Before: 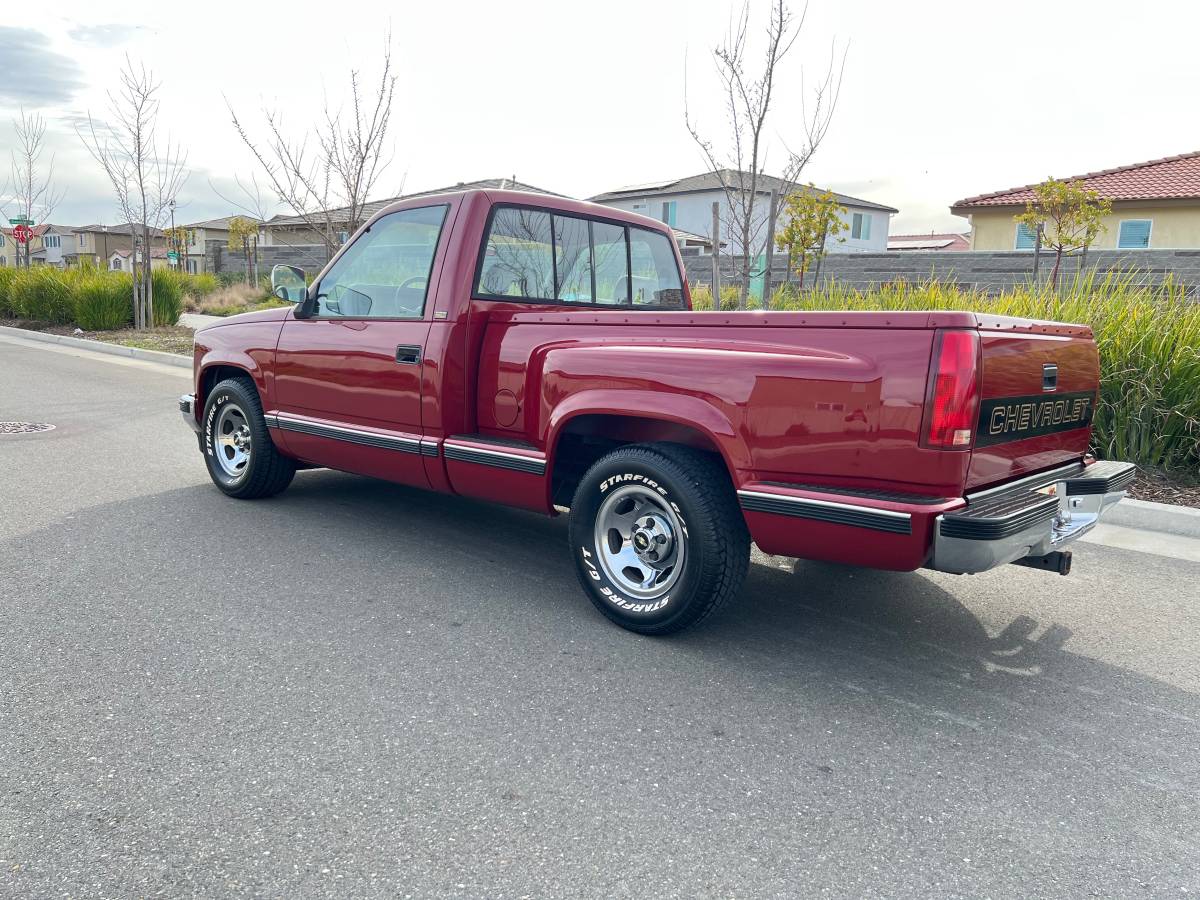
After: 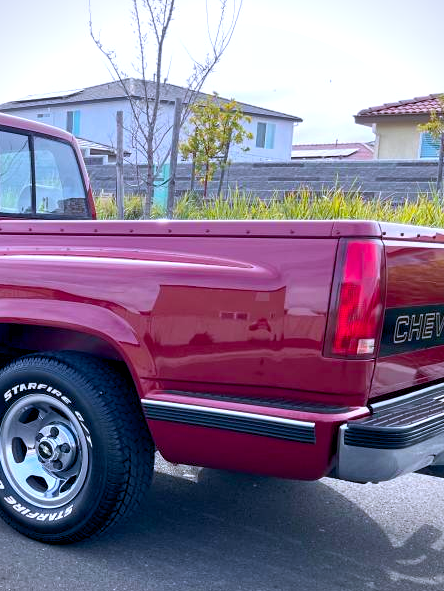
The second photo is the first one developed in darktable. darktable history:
color balance rgb: highlights gain › luminance 14.938%, global offset › luminance -0.505%, perceptual saturation grading › global saturation 19.95%
color calibration: illuminant as shot in camera, x 0.377, y 0.393, temperature 4164.06 K
crop and rotate: left 49.698%, top 10.123%, right 13.273%, bottom 24.151%
vignetting: fall-off start 92.39%, unbound false
